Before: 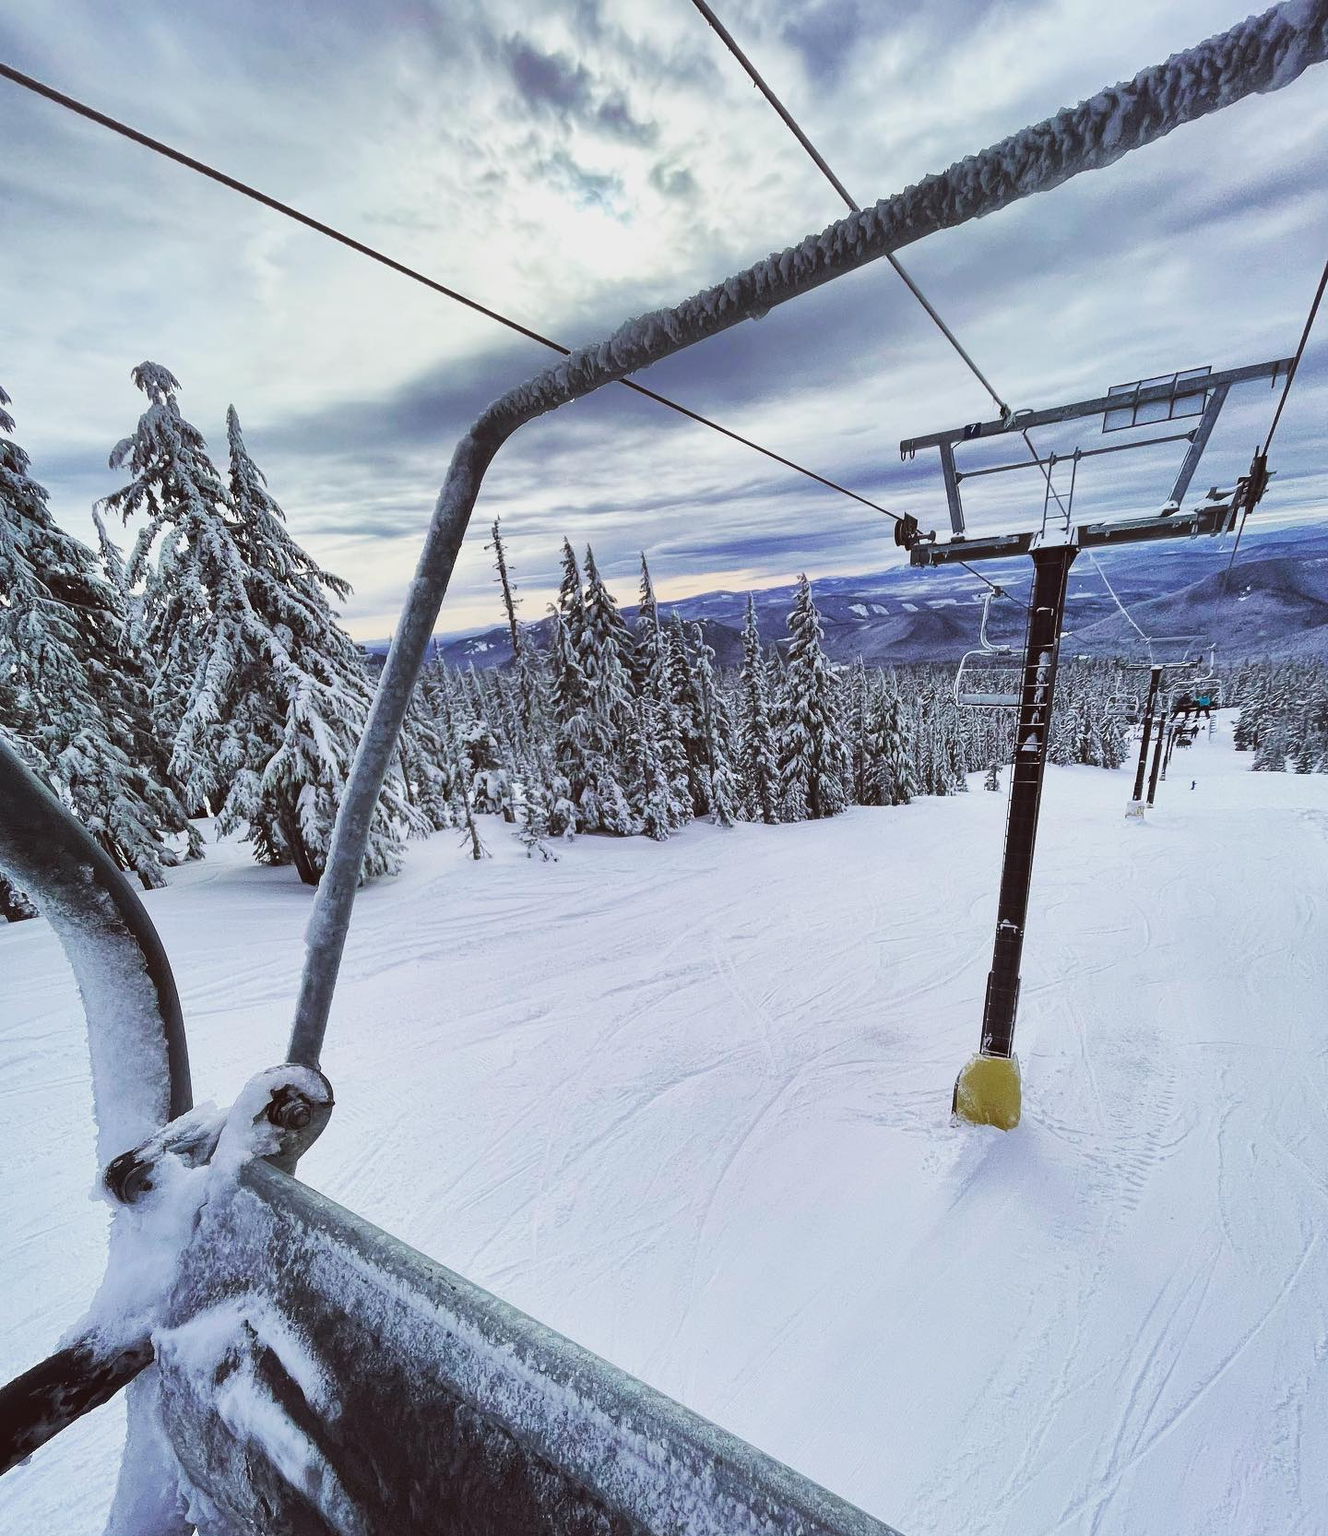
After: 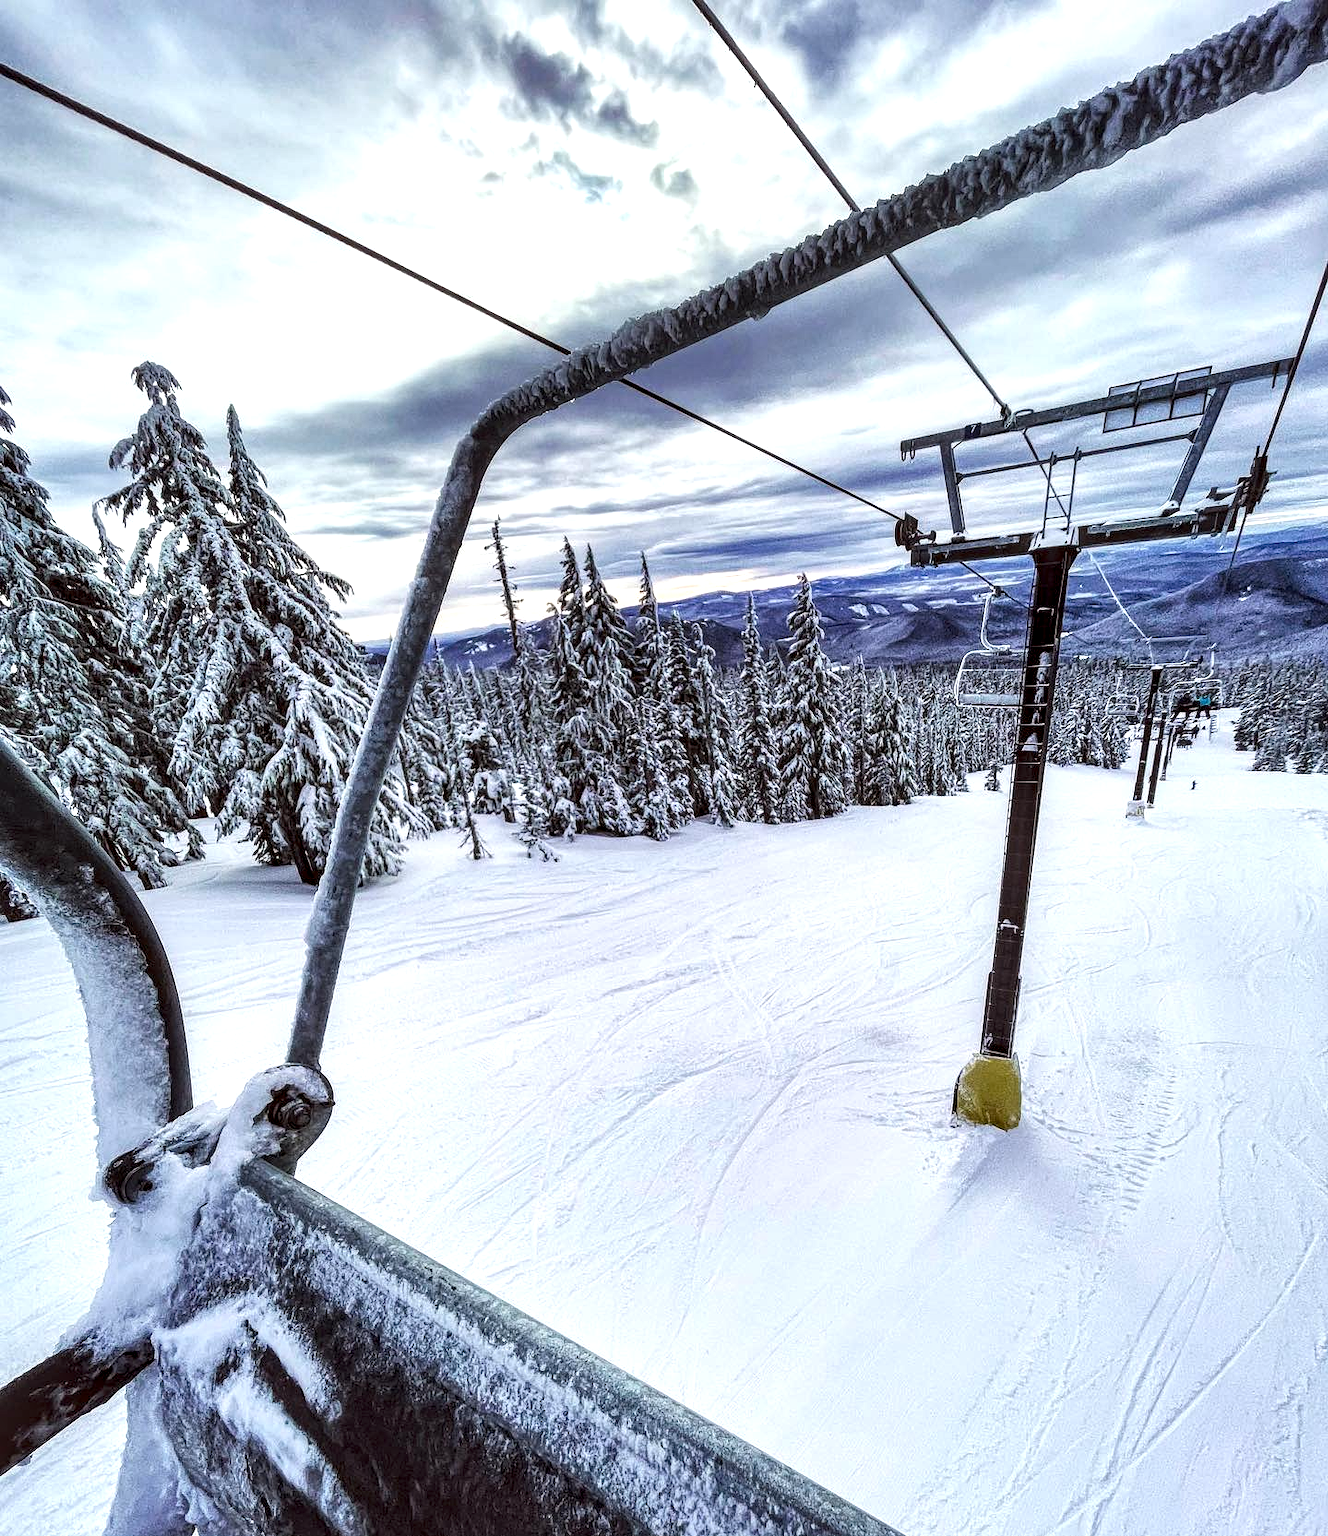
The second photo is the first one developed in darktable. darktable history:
exposure: black level correction 0, exposure 0.5 EV, compensate highlight preservation false
local contrast: highlights 22%, shadows 72%, detail 170%
